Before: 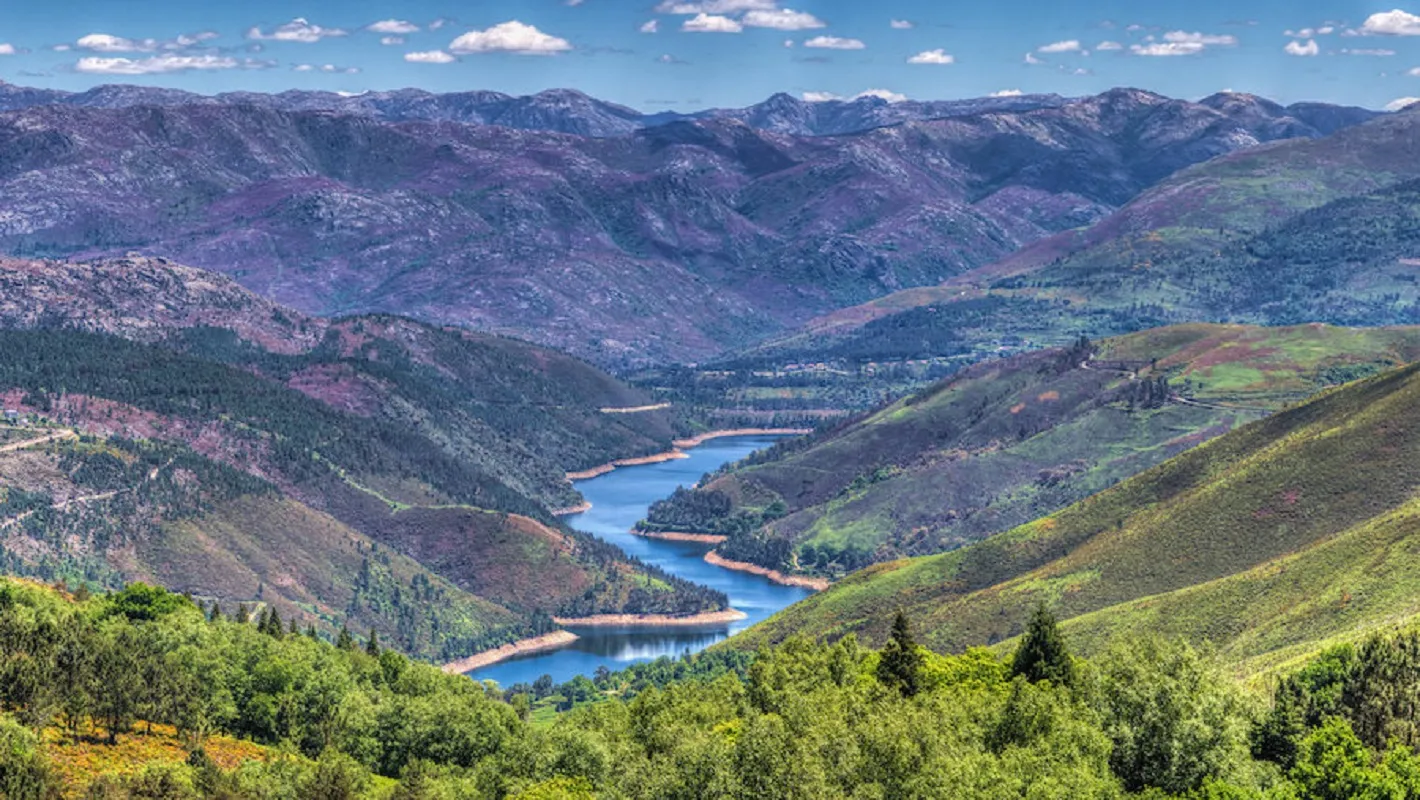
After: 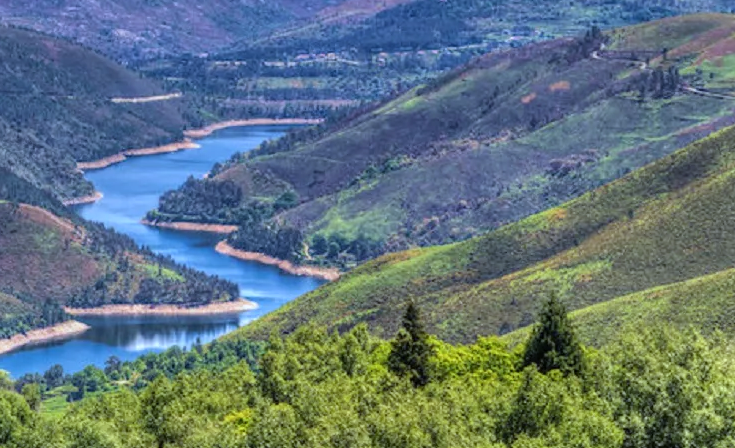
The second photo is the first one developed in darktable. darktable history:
white balance: red 0.954, blue 1.079
crop: left 34.479%, top 38.822%, right 13.718%, bottom 5.172%
